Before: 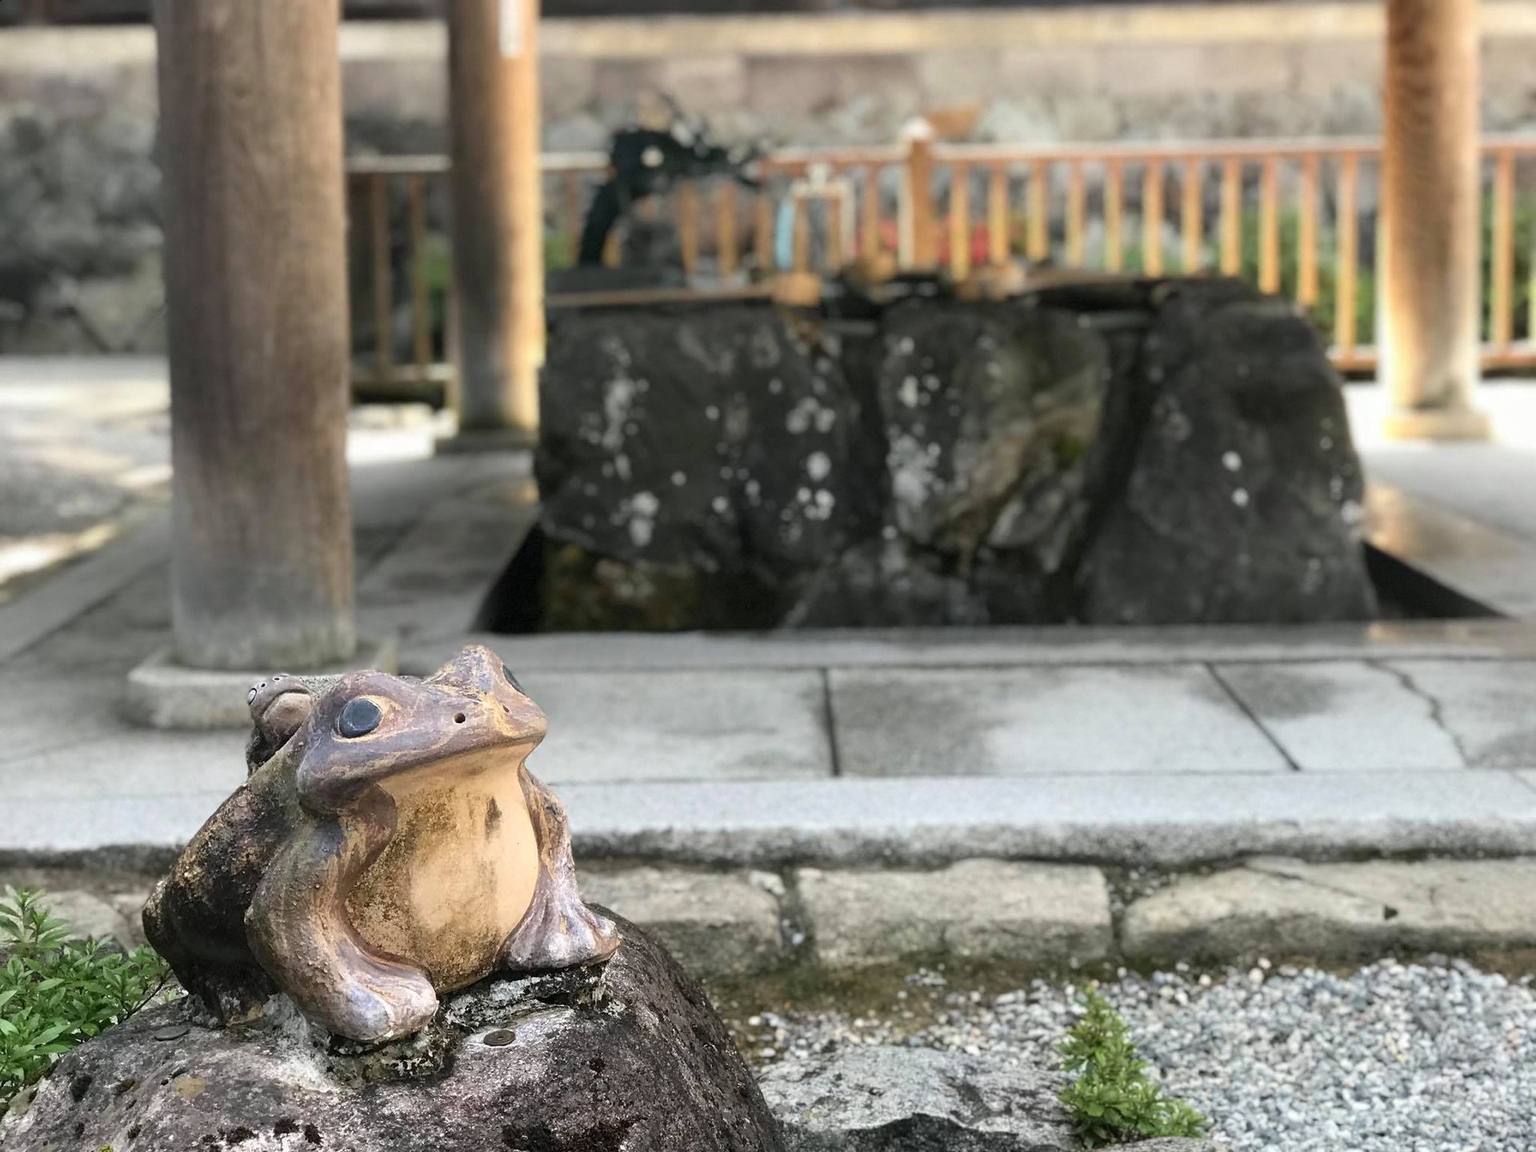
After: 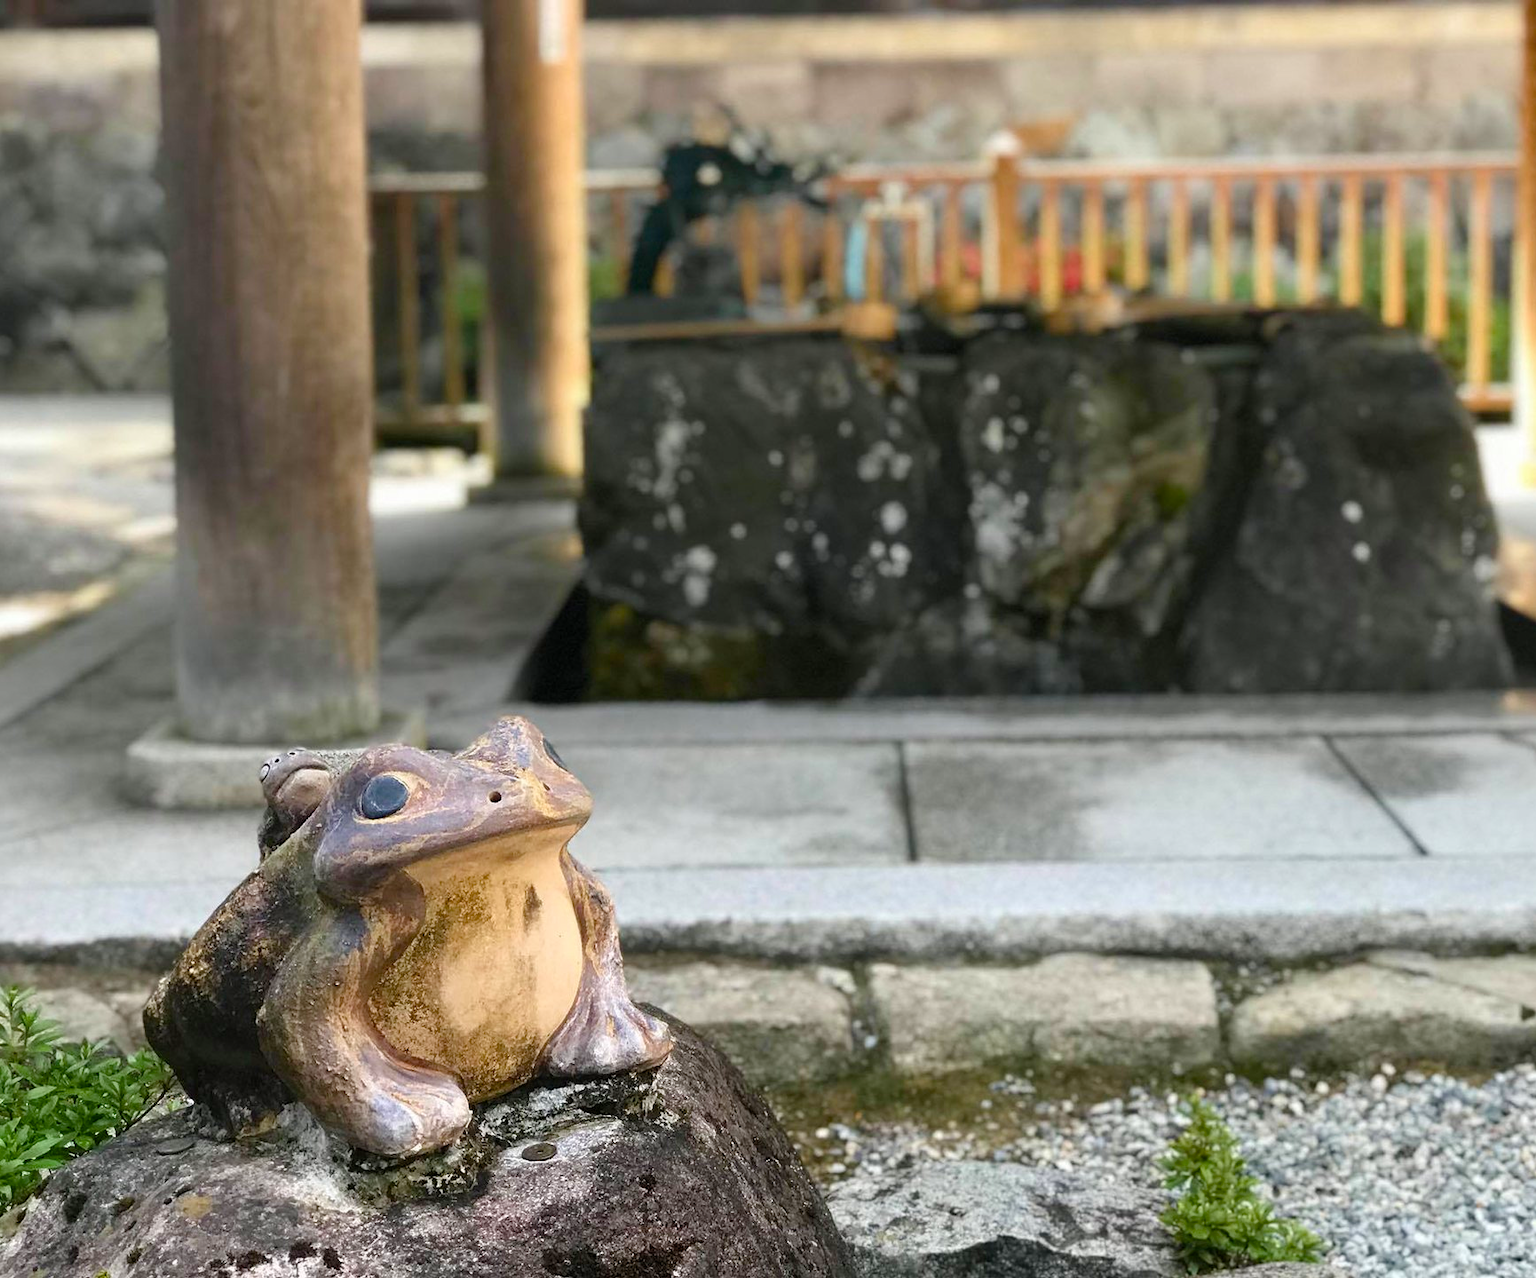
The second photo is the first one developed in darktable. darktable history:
velvia: strength 8.73%
color balance rgb: perceptual saturation grading › global saturation 20%, perceptual saturation grading › highlights -13.949%, perceptual saturation grading › shadows 49.786%
crop and rotate: left 0.928%, right 8.965%
